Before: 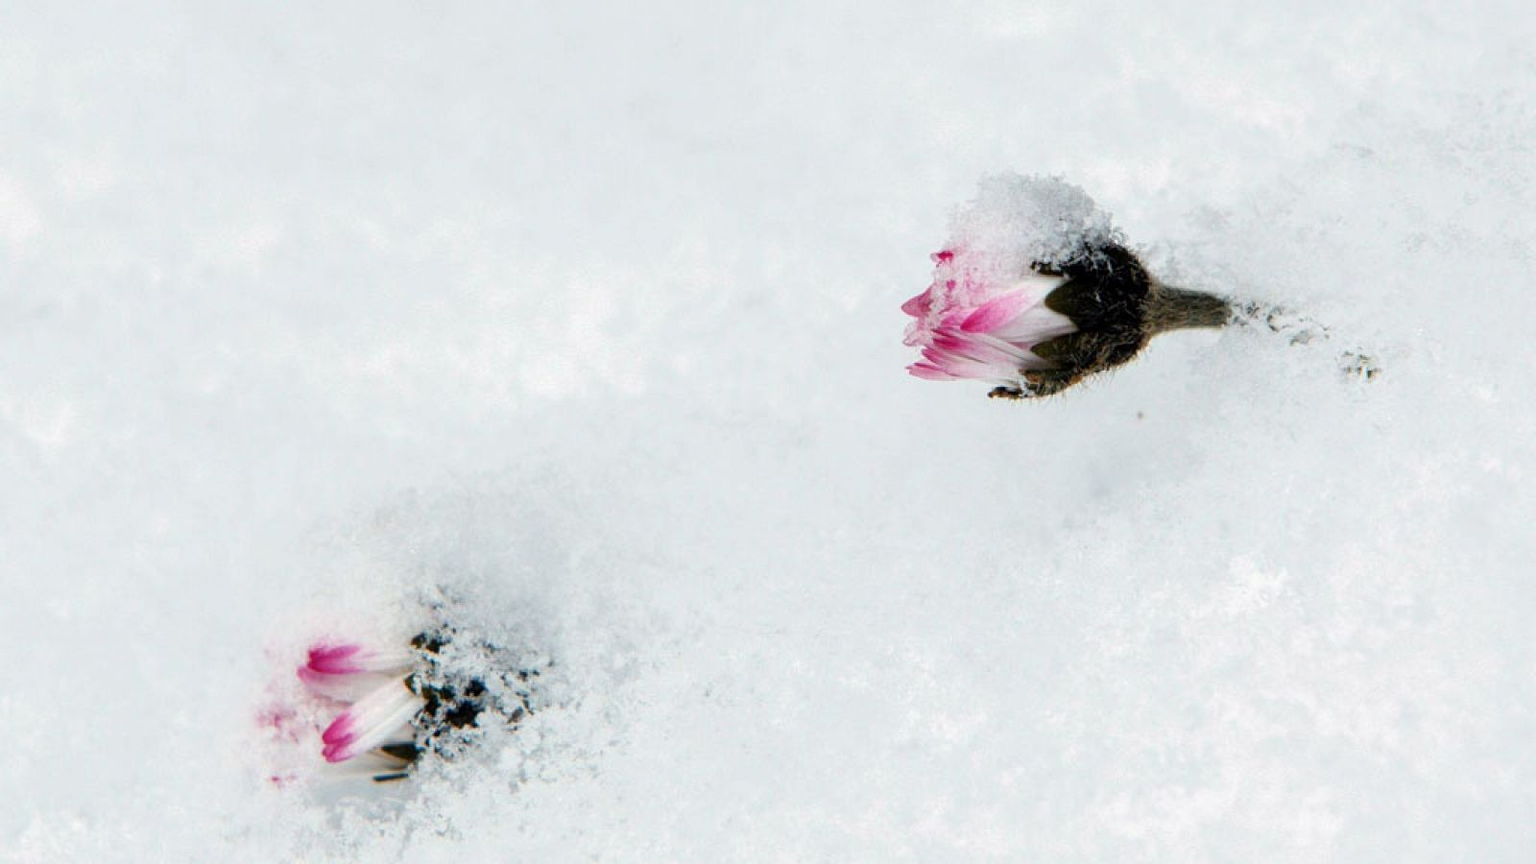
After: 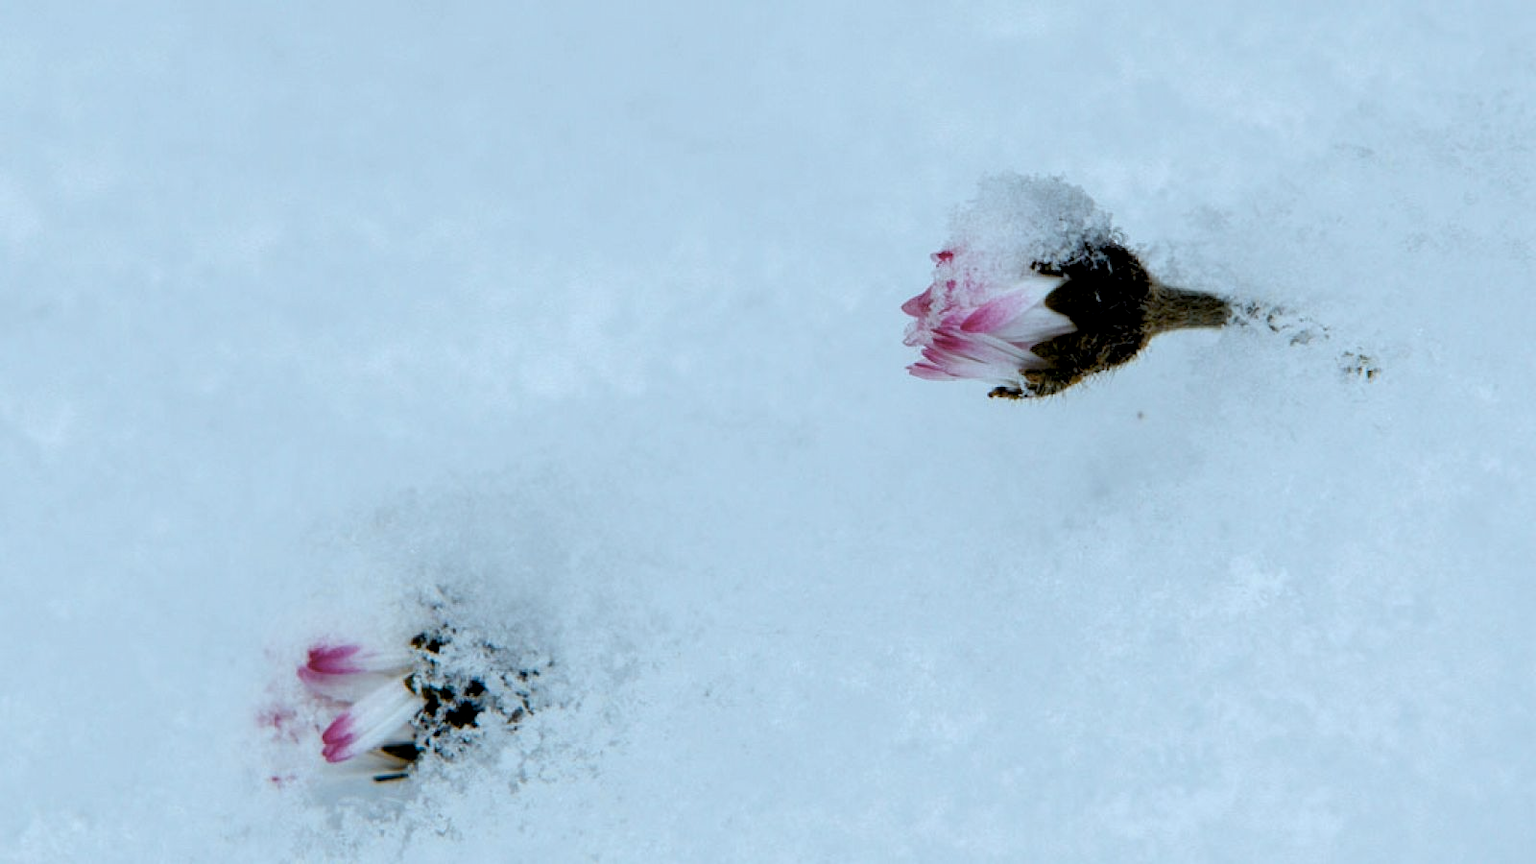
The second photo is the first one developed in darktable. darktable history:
color contrast: green-magenta contrast 0.85, blue-yellow contrast 1.25, unbound 0
color balance rgb: linear chroma grading › global chroma 8.12%, perceptual saturation grading › global saturation 9.07%, perceptual saturation grading › highlights -13.84%, perceptual saturation grading › mid-tones 14.88%, perceptual saturation grading › shadows 22.8%, perceptual brilliance grading › highlights 2.61%, global vibrance 12.07%
exposure: black level correction 0.011, exposure -0.478 EV, compensate highlight preservation false
rotate and perspective: automatic cropping off
color correction: highlights a* -12.64, highlights b* -18.1, saturation 0.7
